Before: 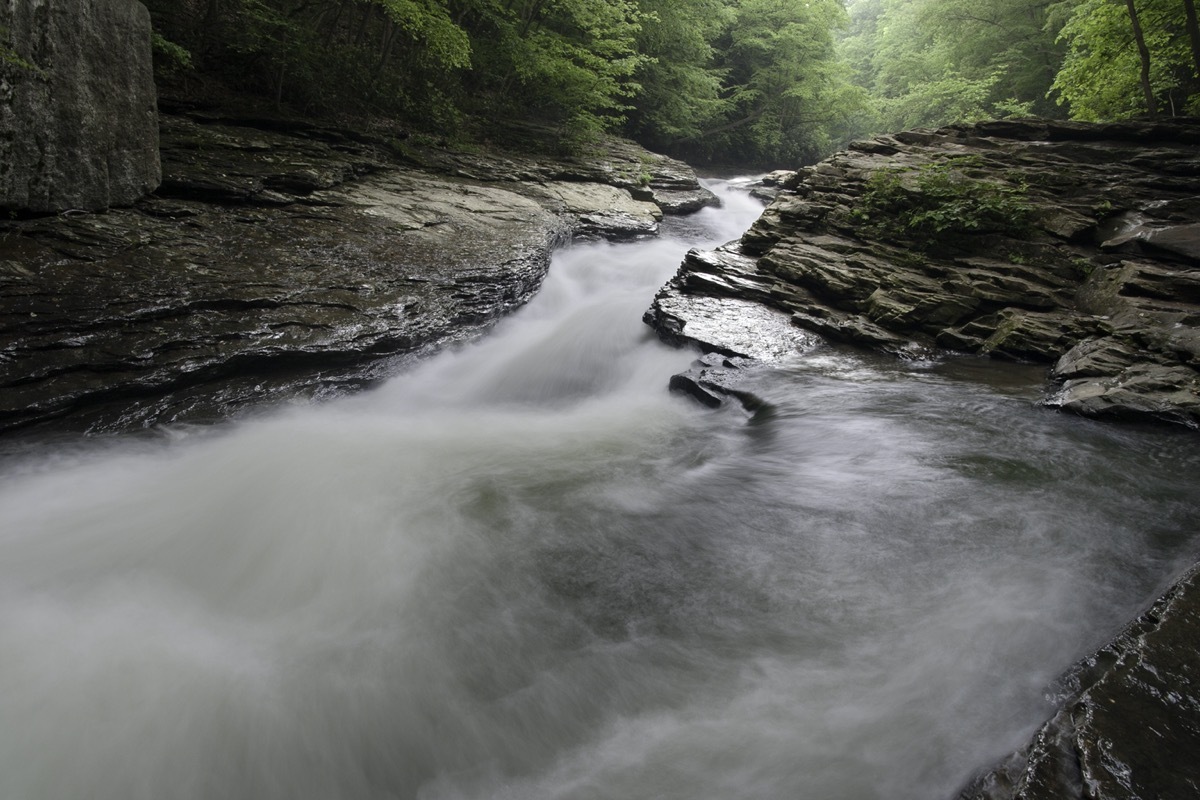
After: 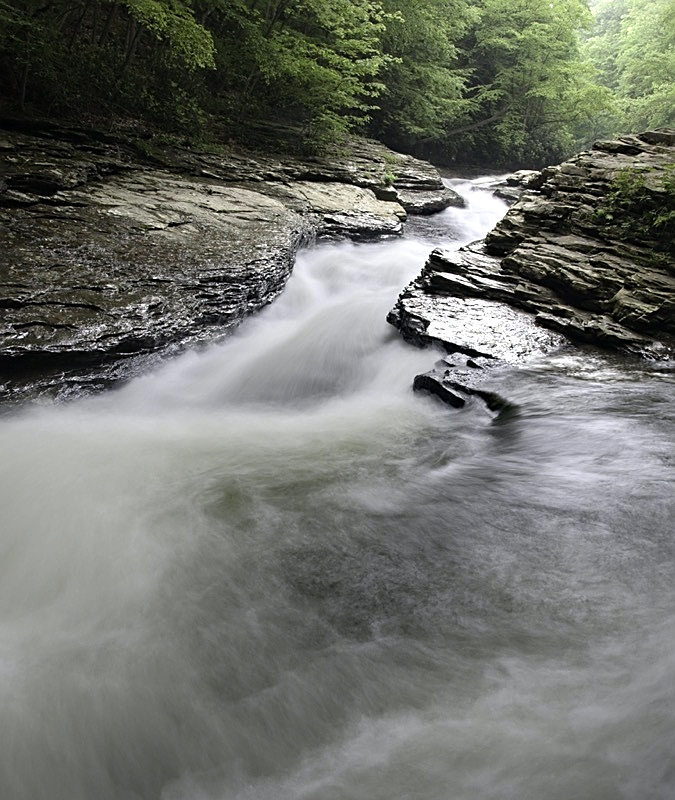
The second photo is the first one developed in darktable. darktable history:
crop: left 21.355%, right 22.364%
haze removal: compatibility mode true, adaptive false
sharpen: on, module defaults
tone equalizer: -8 EV -0.431 EV, -7 EV -0.359 EV, -6 EV -0.324 EV, -5 EV -0.205 EV, -3 EV 0.216 EV, -2 EV 0.319 EV, -1 EV 0.403 EV, +0 EV 0.409 EV
